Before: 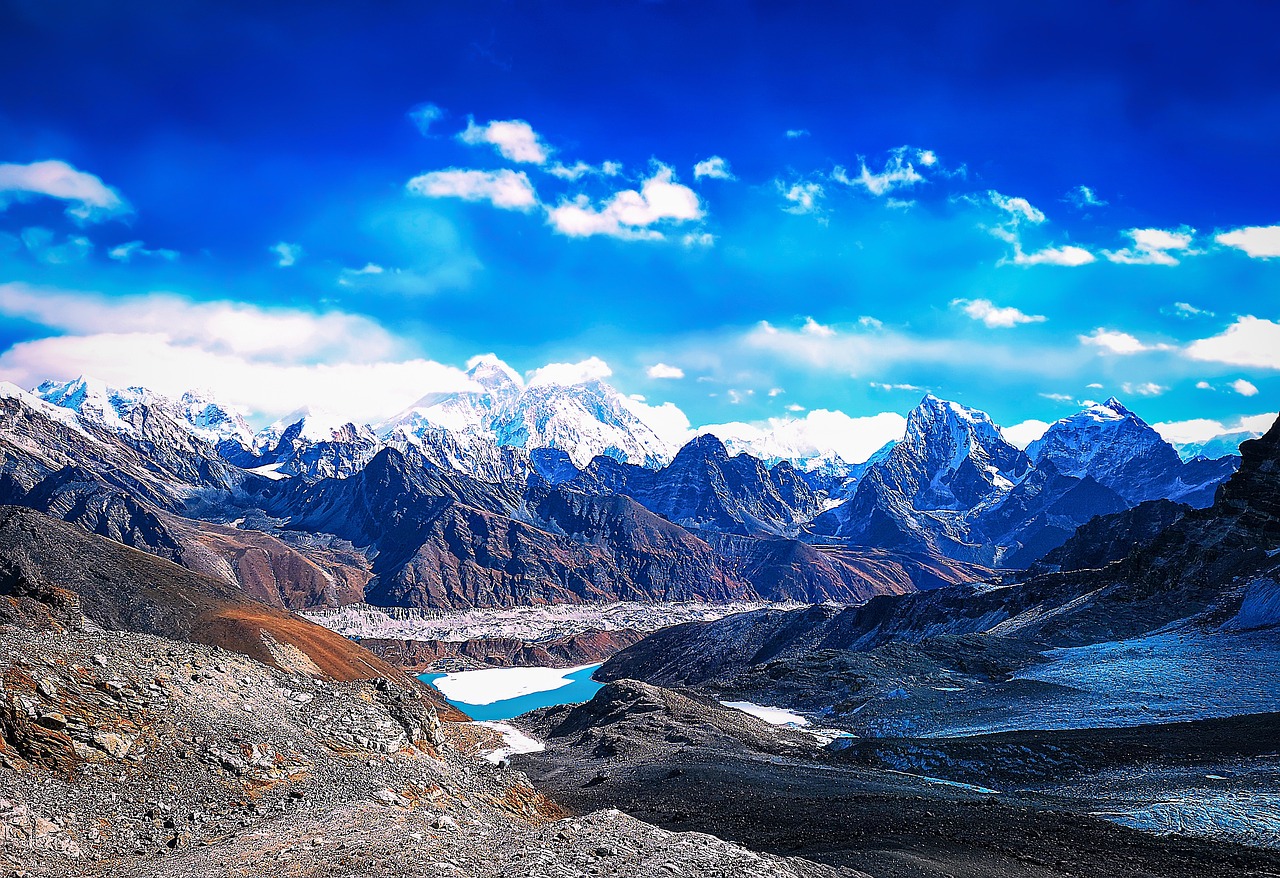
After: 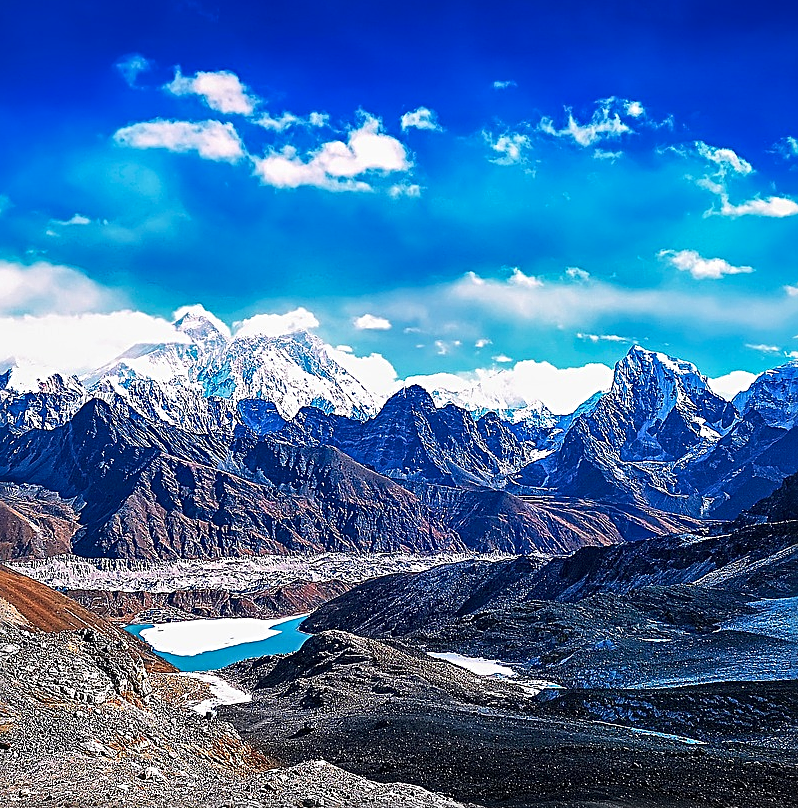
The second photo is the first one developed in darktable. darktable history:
shadows and highlights: shadows 20.91, highlights -82.73, soften with gaussian
crop and rotate: left 22.918%, top 5.629%, right 14.711%, bottom 2.247%
contrast brightness saturation: contrast 0.03, brightness -0.04
sharpen: radius 2.676, amount 0.669
